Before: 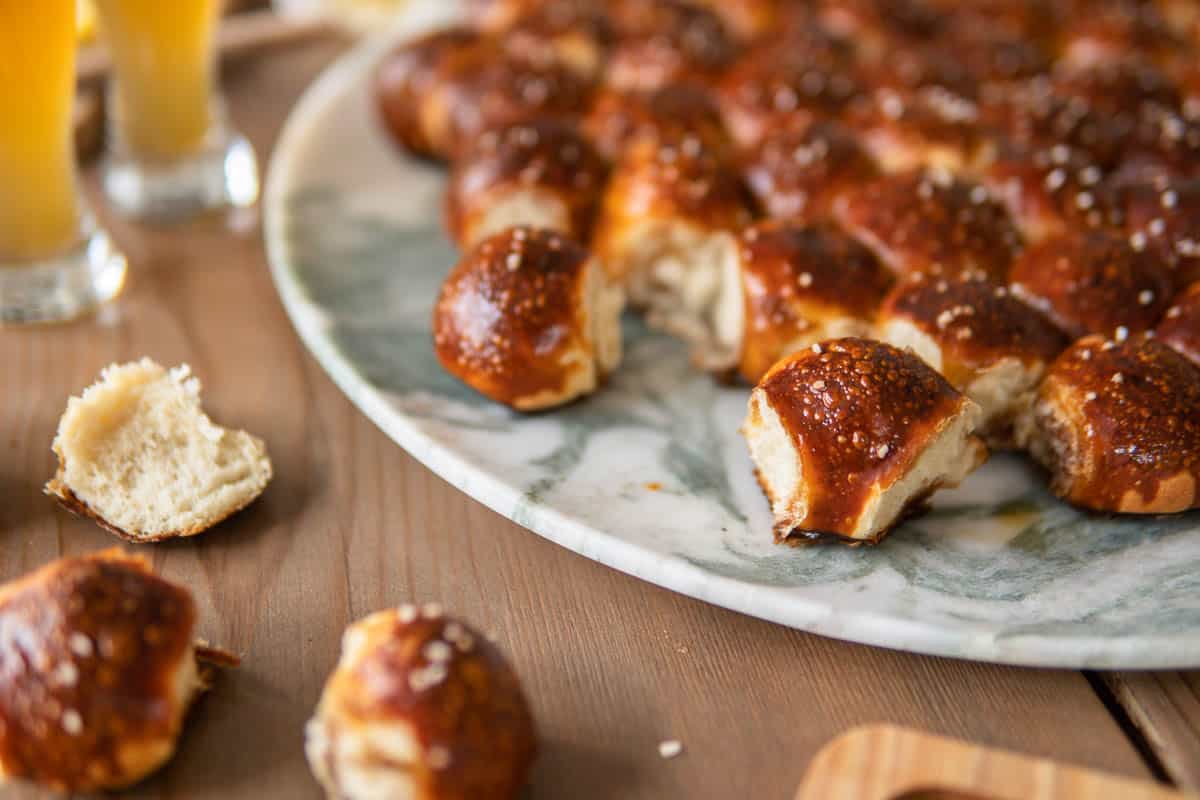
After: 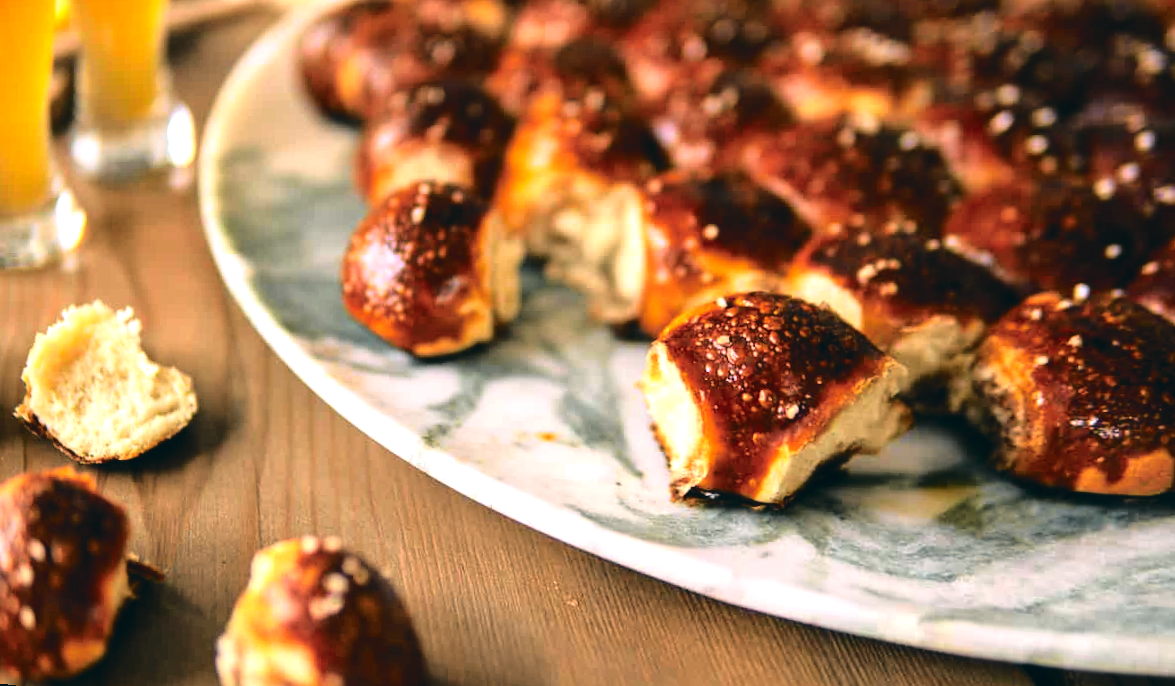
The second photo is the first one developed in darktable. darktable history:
color correction: highlights a* -0.95, highlights b* 4.5, shadows a* 3.55
rotate and perspective: rotation 1.69°, lens shift (vertical) -0.023, lens shift (horizontal) -0.291, crop left 0.025, crop right 0.988, crop top 0.092, crop bottom 0.842
tone curve: curves: ch0 [(0, 0.013) (0.129, 0.1) (0.291, 0.375) (0.46, 0.576) (0.667, 0.78) (0.851, 0.903) (0.997, 0.951)]; ch1 [(0, 0) (0.353, 0.344) (0.45, 0.46) (0.498, 0.495) (0.528, 0.531) (0.563, 0.566) (0.592, 0.609) (0.657, 0.672) (1, 1)]; ch2 [(0, 0) (0.333, 0.346) (0.375, 0.375) (0.427, 0.44) (0.5, 0.501) (0.505, 0.505) (0.544, 0.573) (0.576, 0.615) (0.612, 0.644) (0.66, 0.715) (1, 1)], color space Lab, independent channels, preserve colors none
levels: levels [0, 0.43, 0.859]
color balance: lift [1.016, 0.983, 1, 1.017], gamma [0.78, 1.018, 1.043, 0.957], gain [0.786, 1.063, 0.937, 1.017], input saturation 118.26%, contrast 13.43%, contrast fulcrum 21.62%, output saturation 82.76%
